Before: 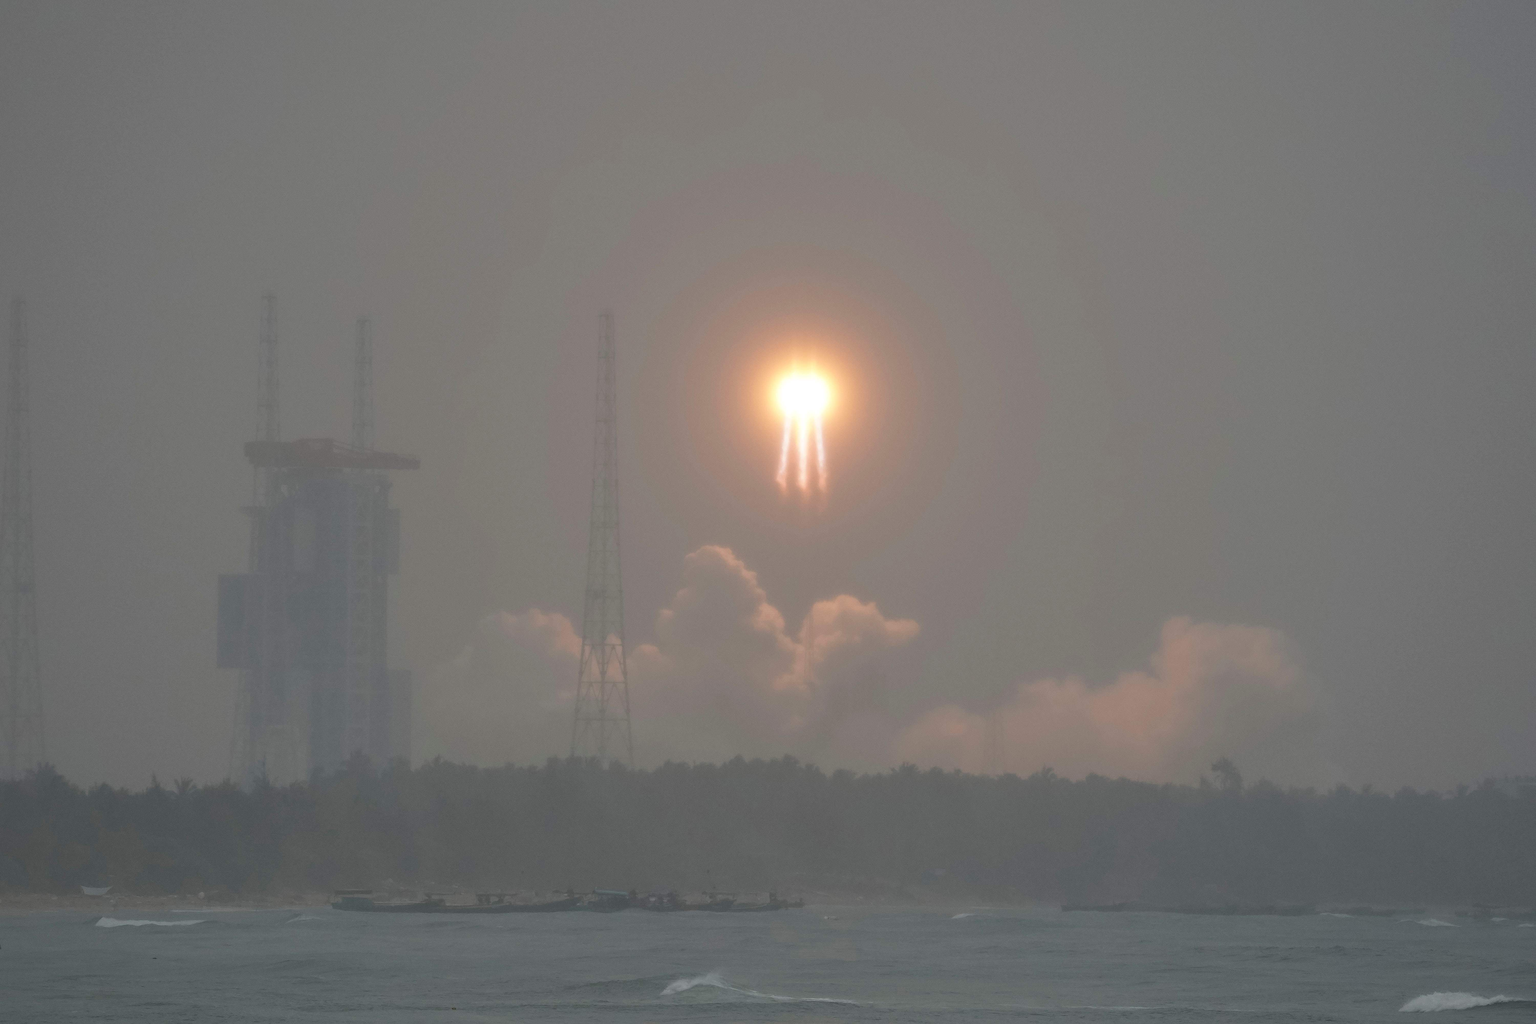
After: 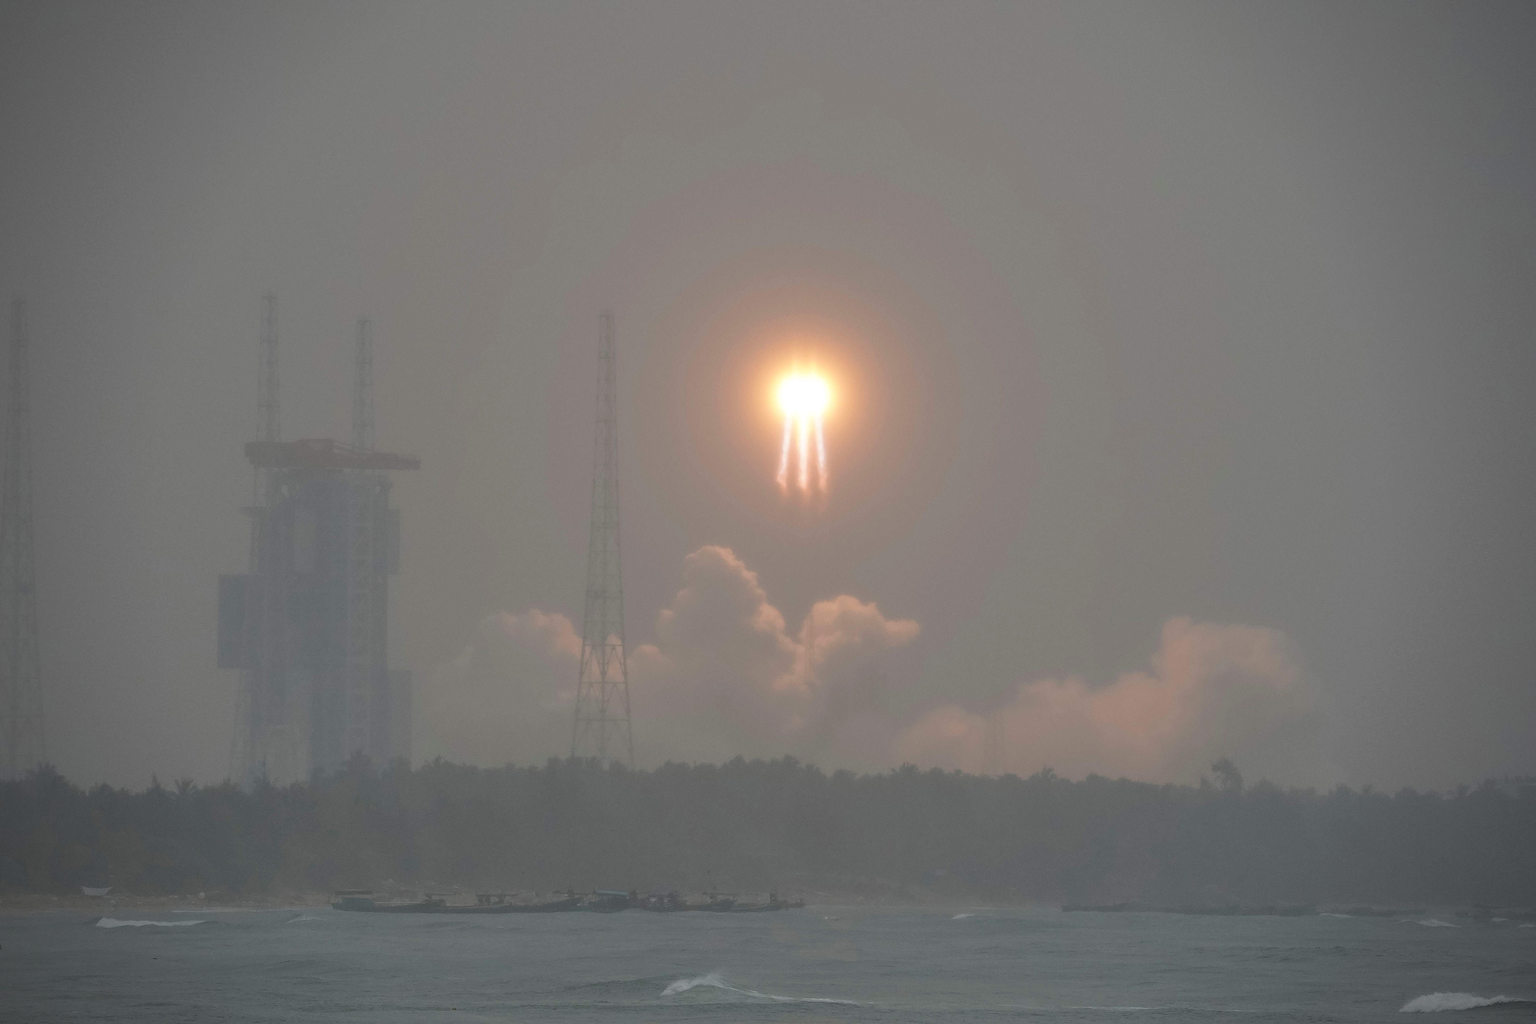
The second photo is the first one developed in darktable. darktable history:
vignetting: on, module defaults
base curve: curves: ch0 [(0, 0) (0.283, 0.295) (1, 1)], preserve colors none
sharpen: on, module defaults
